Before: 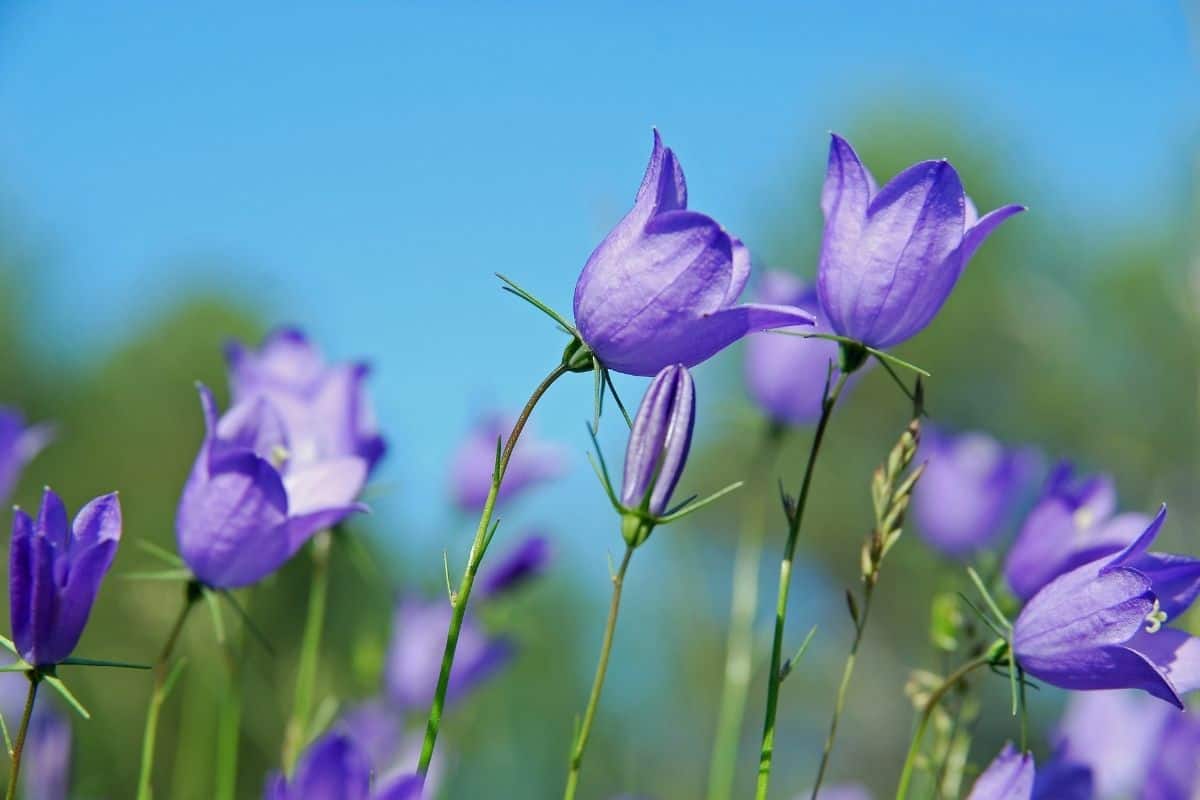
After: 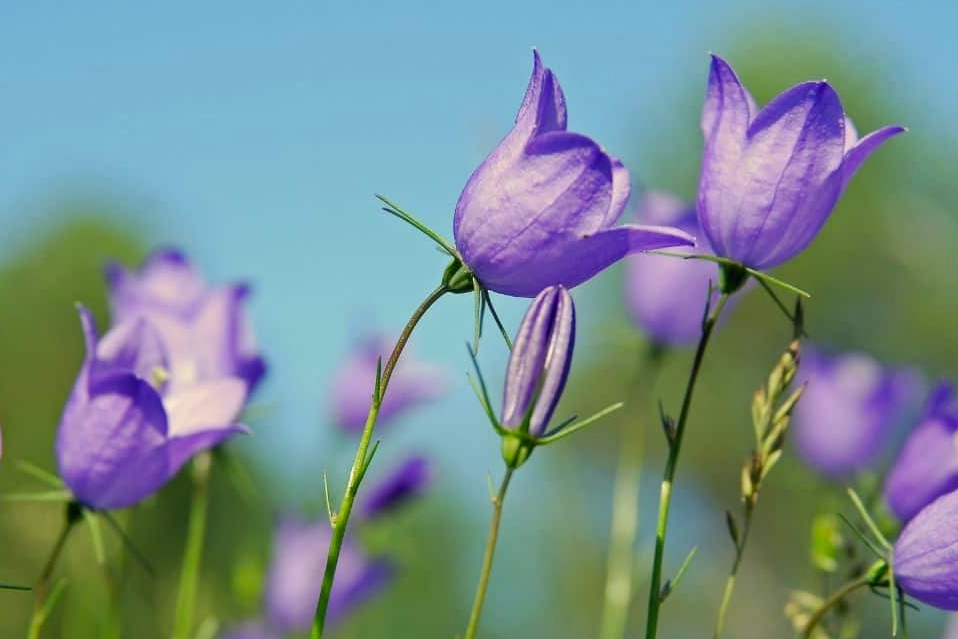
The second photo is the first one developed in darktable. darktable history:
crop and rotate: left 10.071%, top 10.071%, right 10.02%, bottom 10.02%
color correction: highlights a* 1.39, highlights b* 17.83
